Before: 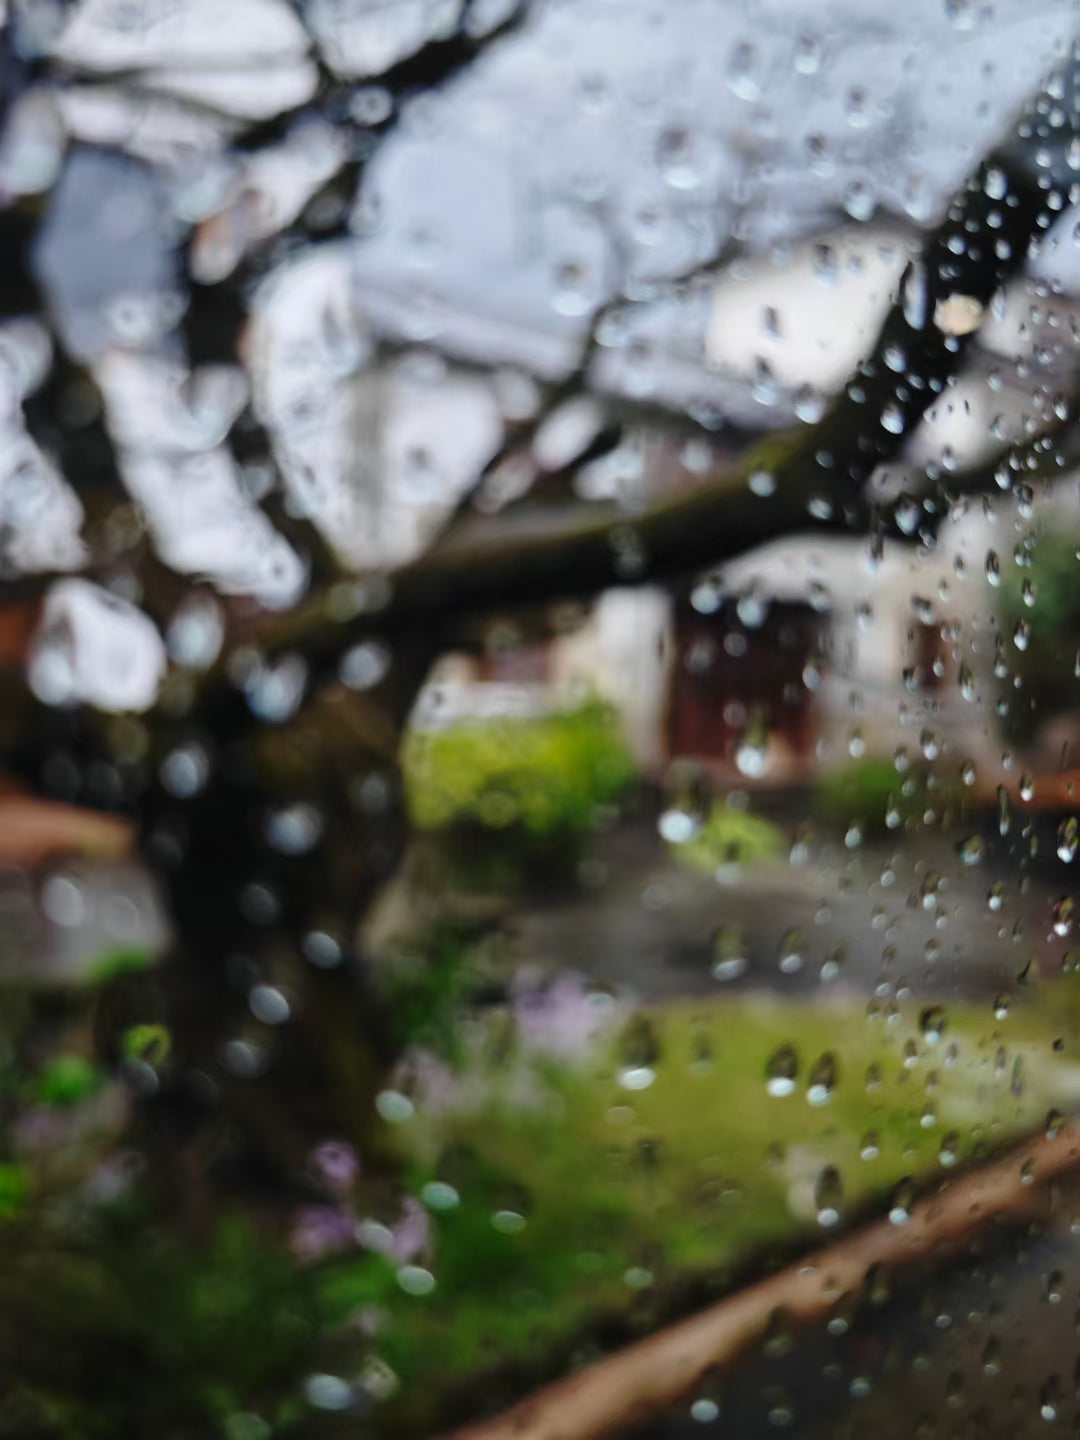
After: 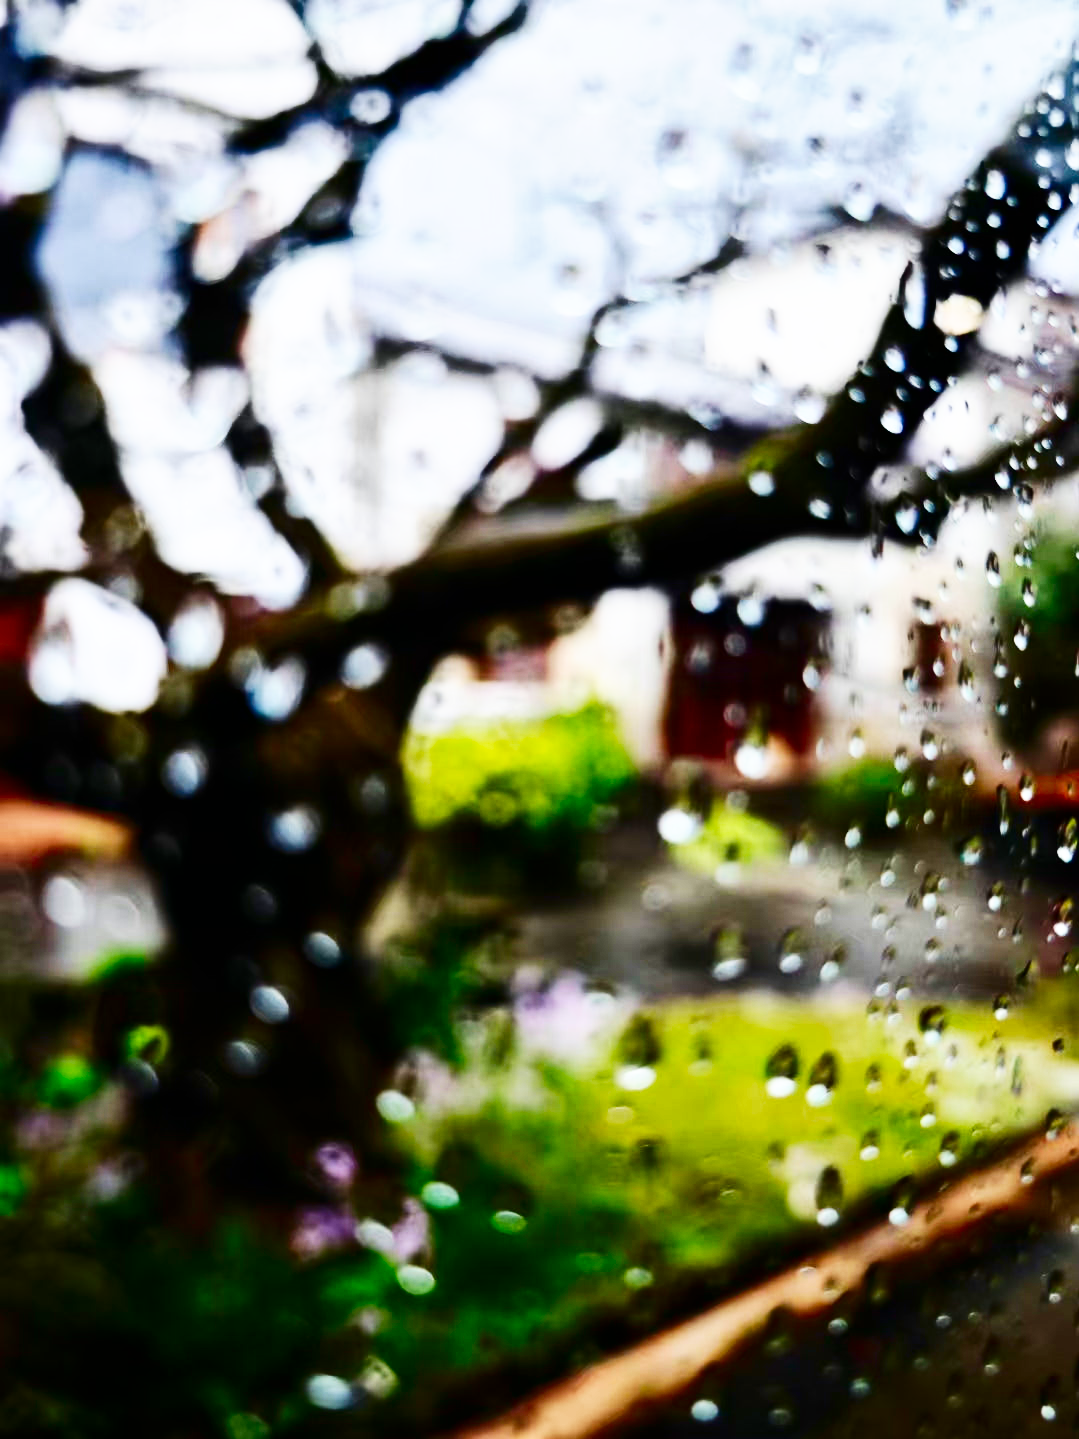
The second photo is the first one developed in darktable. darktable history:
contrast brightness saturation: contrast 0.21, brightness -0.11, saturation 0.21
base curve: curves: ch0 [(0, 0) (0.007, 0.004) (0.027, 0.03) (0.046, 0.07) (0.207, 0.54) (0.442, 0.872) (0.673, 0.972) (1, 1)], preserve colors none
shadows and highlights: shadows 5, soften with gaussian
